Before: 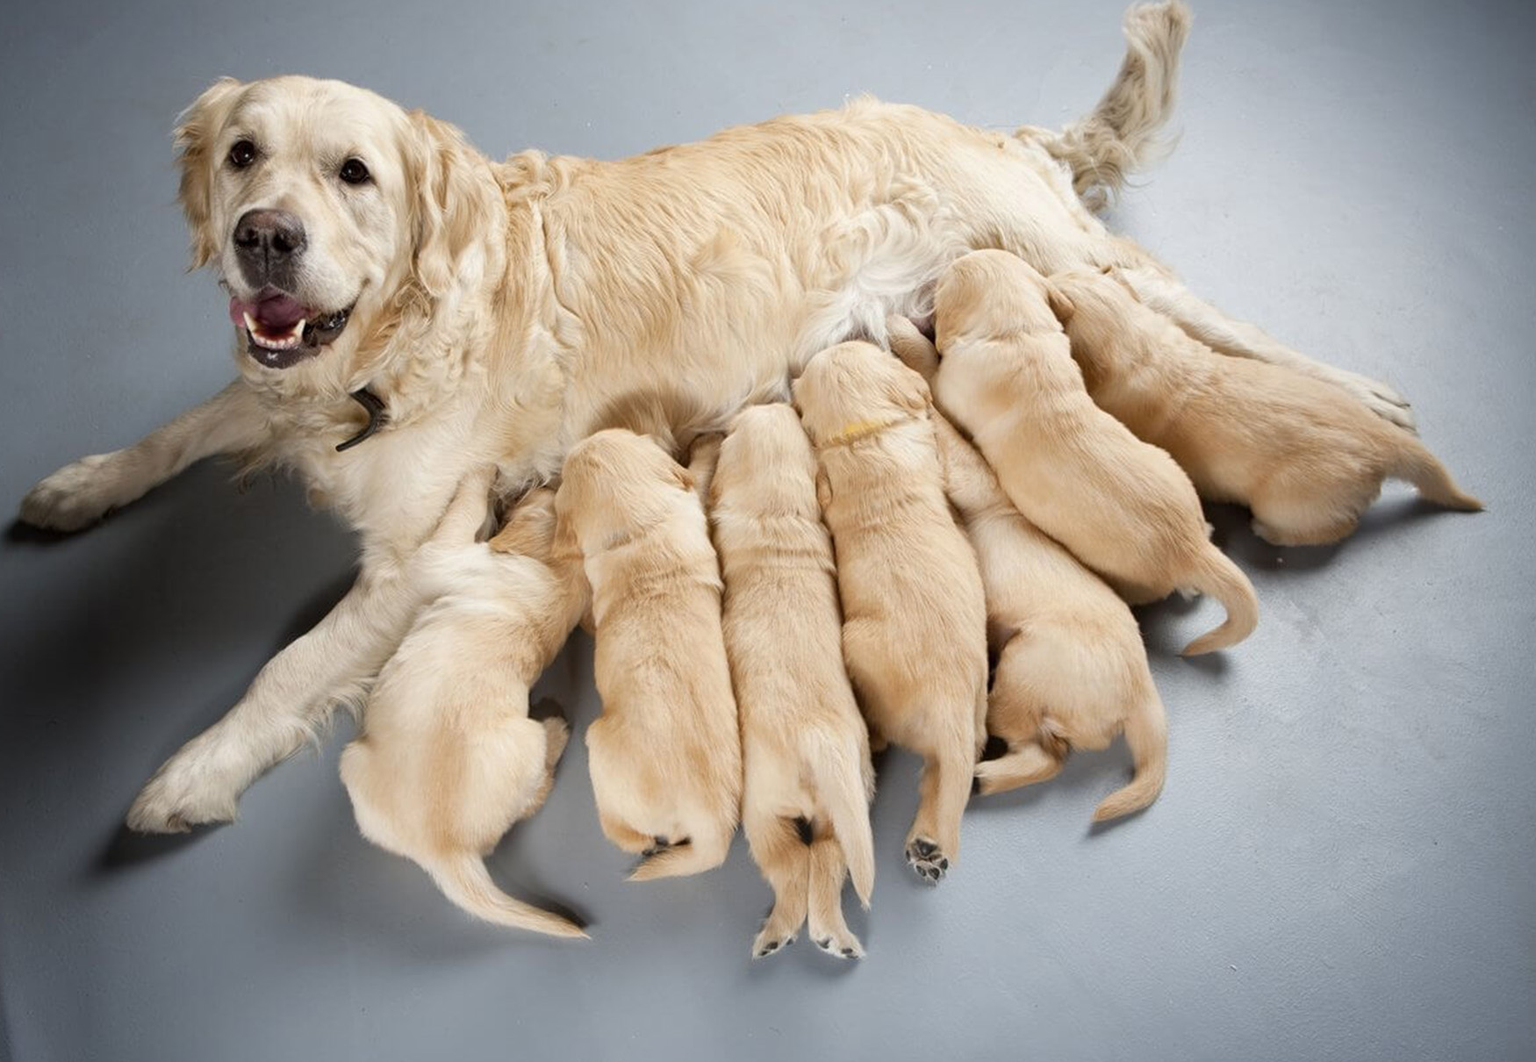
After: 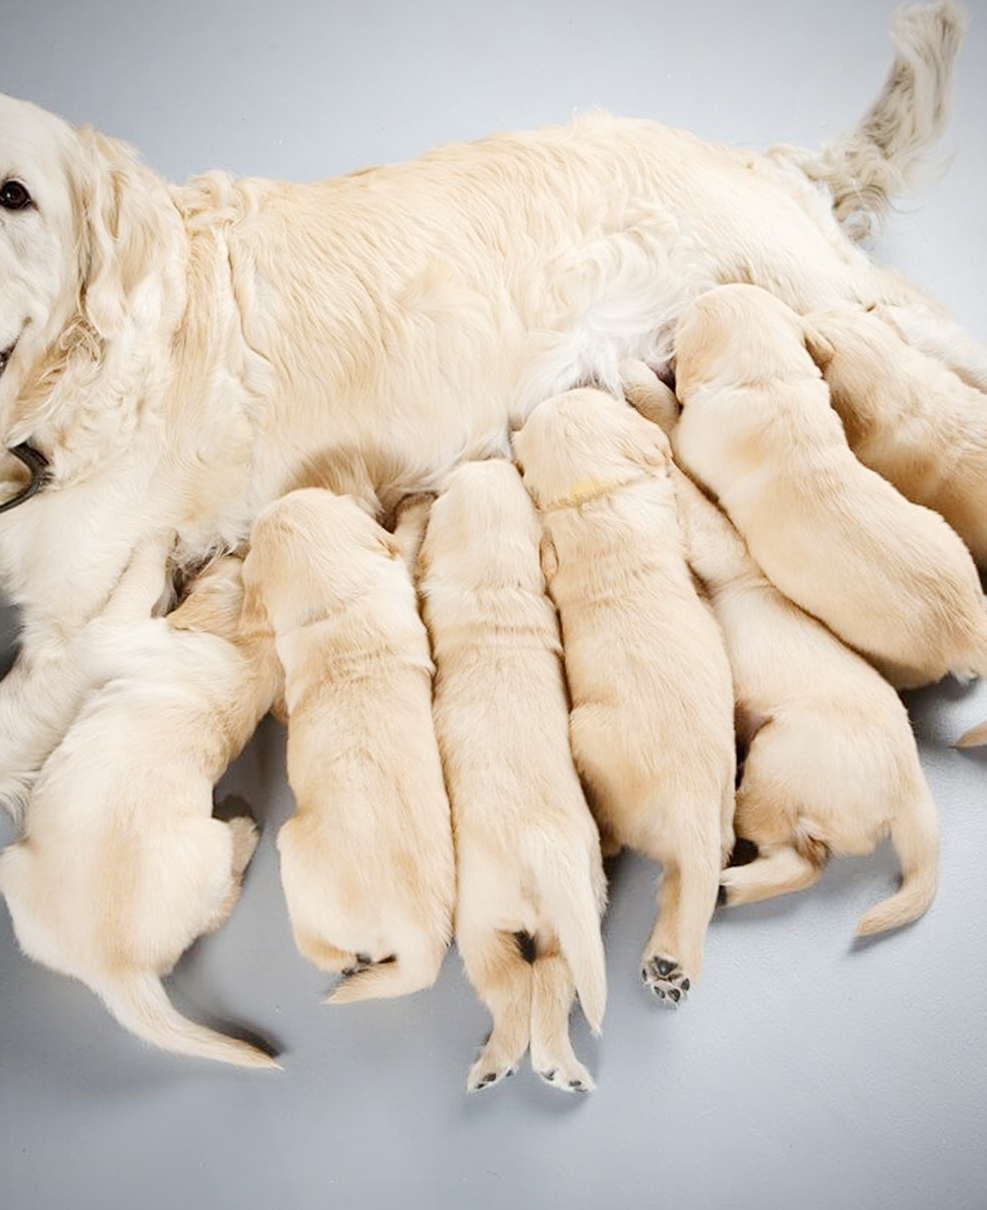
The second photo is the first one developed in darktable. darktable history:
sharpen: amount 0.216
vignetting: brightness -0.374, saturation 0.005, unbound false
base curve: curves: ch0 [(0, 0) (0.158, 0.273) (0.879, 0.895) (1, 1)], preserve colors none
crop and rotate: left 22.367%, right 21.222%
shadows and highlights: shadows 0.366, highlights 41.51
